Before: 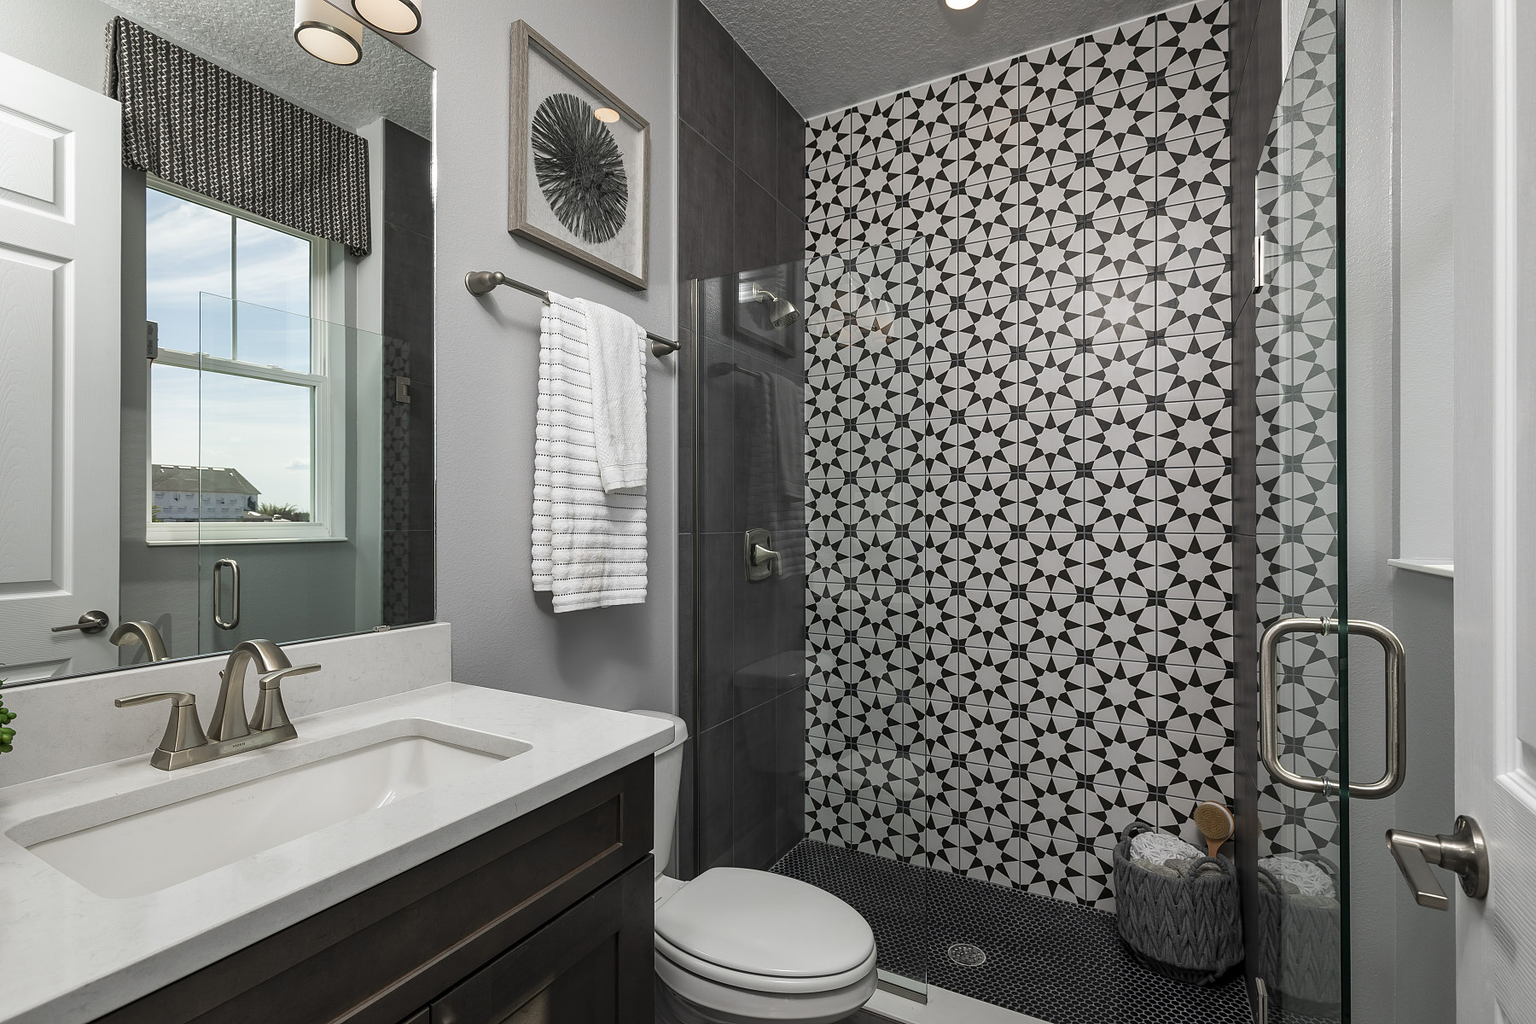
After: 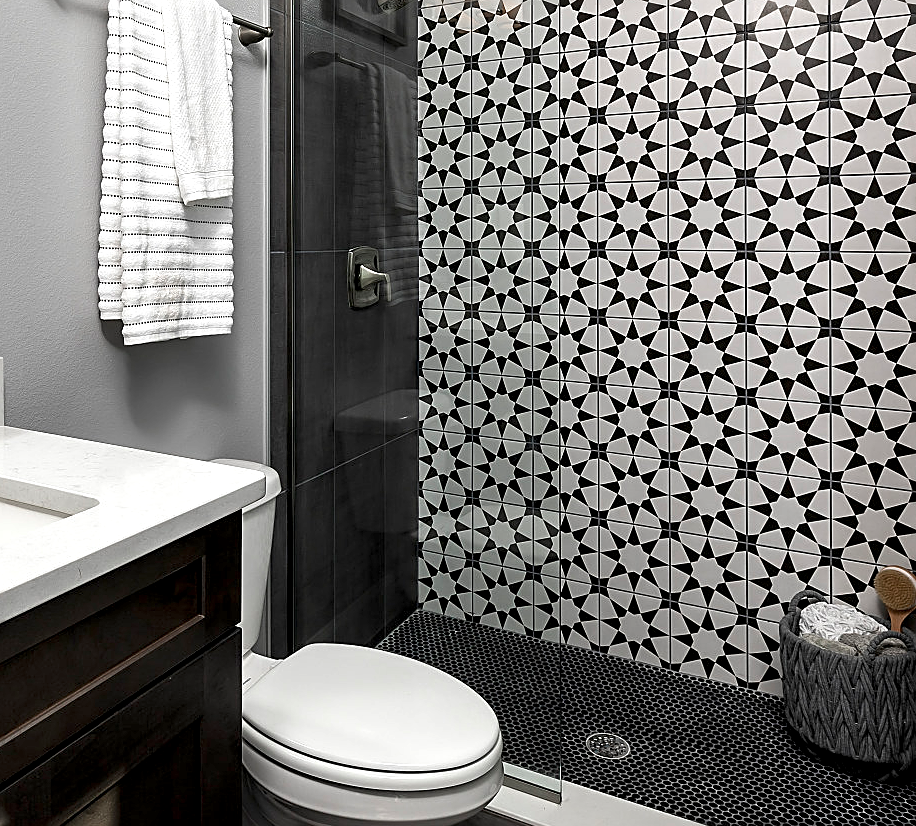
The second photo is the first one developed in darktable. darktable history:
local contrast: highlights 186%, shadows 138%, detail 139%, midtone range 0.258
sharpen: on, module defaults
crop and rotate: left 29.216%, top 31.156%, right 19.843%
